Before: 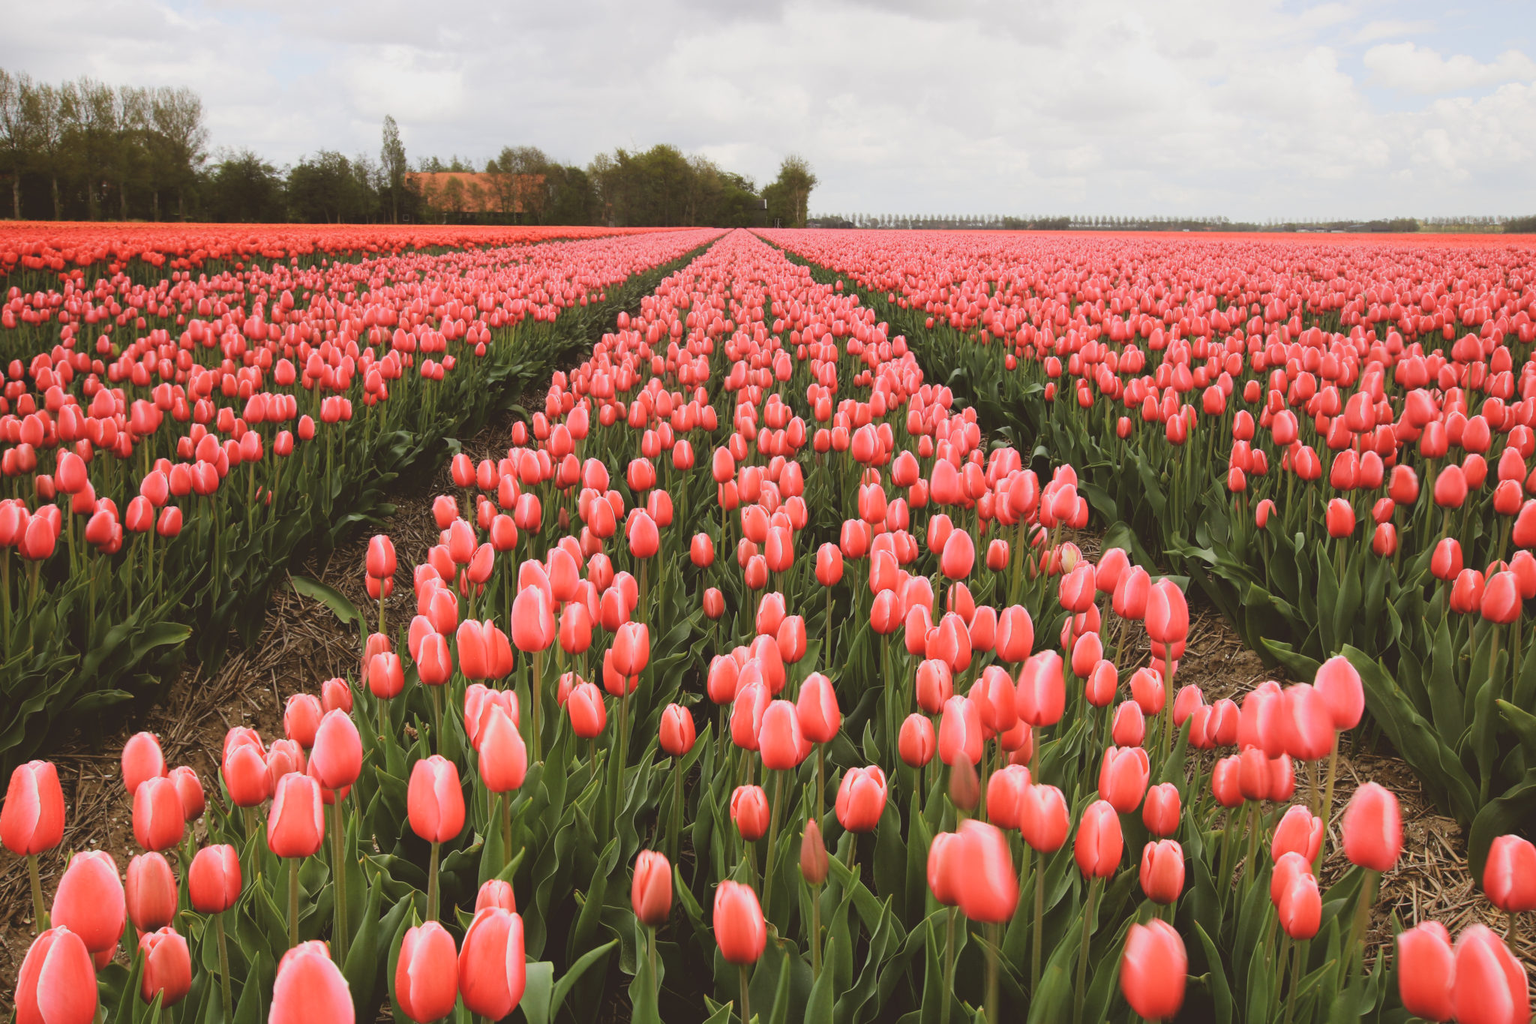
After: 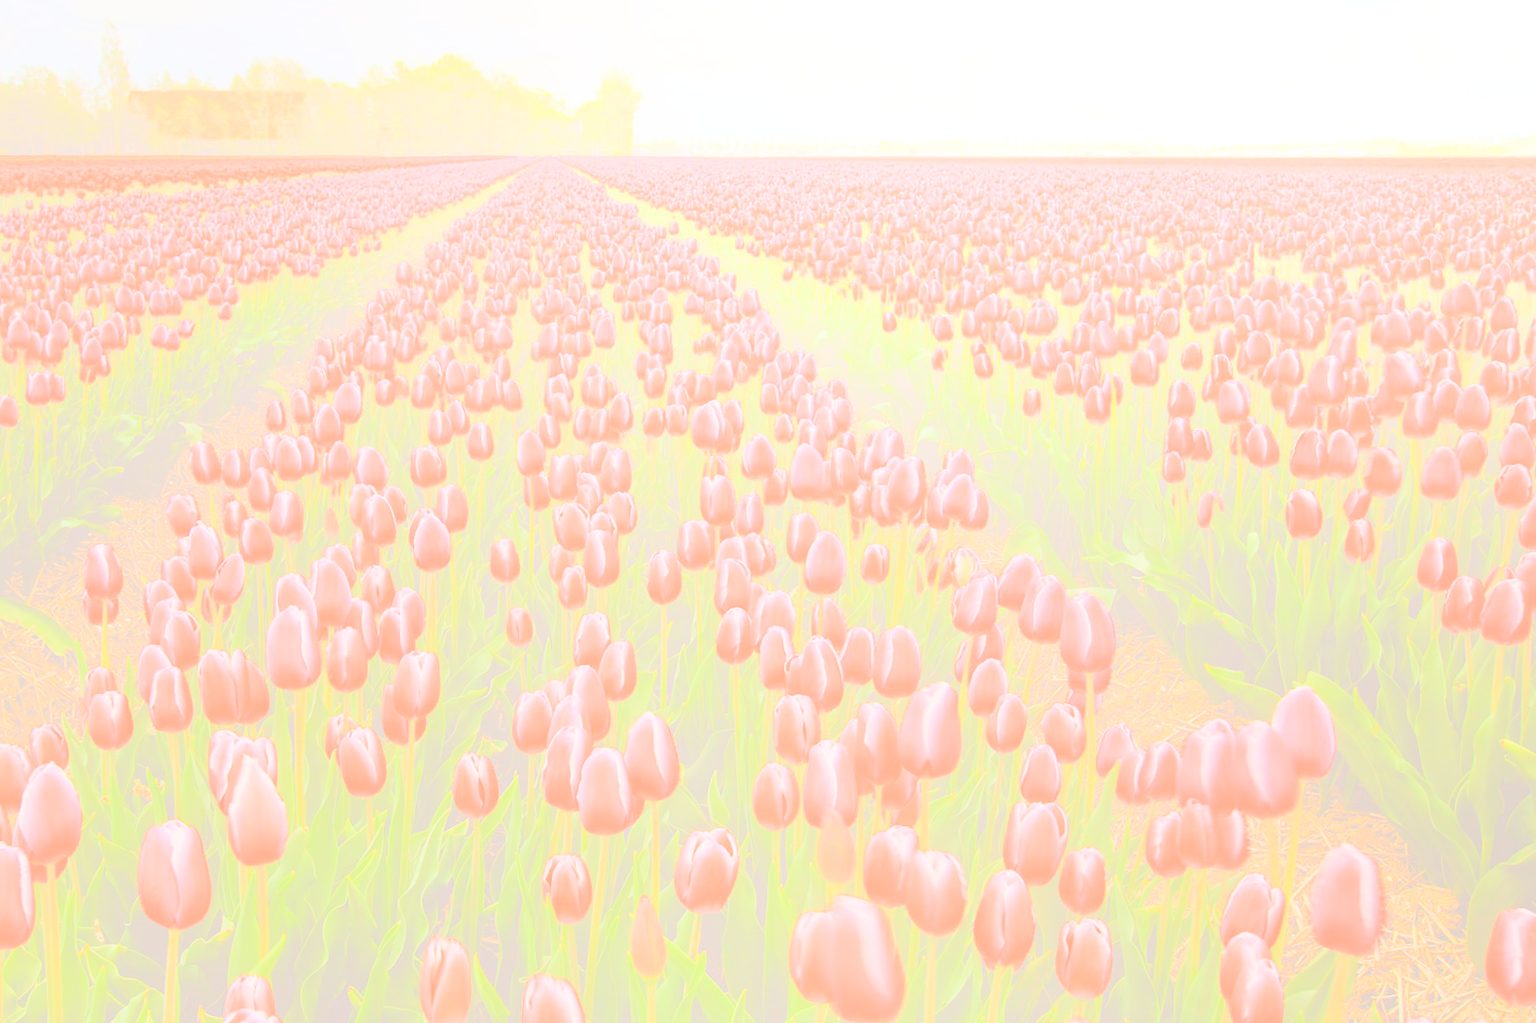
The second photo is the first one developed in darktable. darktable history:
rotate and perspective: rotation -0.45°, automatic cropping original format, crop left 0.008, crop right 0.992, crop top 0.012, crop bottom 0.988
filmic rgb: black relative exposure -7.65 EV, white relative exposure 4.56 EV, hardness 3.61, contrast 1.05
bloom: size 70%, threshold 25%, strength 70%
tone equalizer: -7 EV 0.15 EV, -6 EV 0.6 EV, -5 EV 1.15 EV, -4 EV 1.33 EV, -3 EV 1.15 EV, -2 EV 0.6 EV, -1 EV 0.15 EV, mask exposure compensation -0.5 EV
crop: left 19.159%, top 9.58%, bottom 9.58%
